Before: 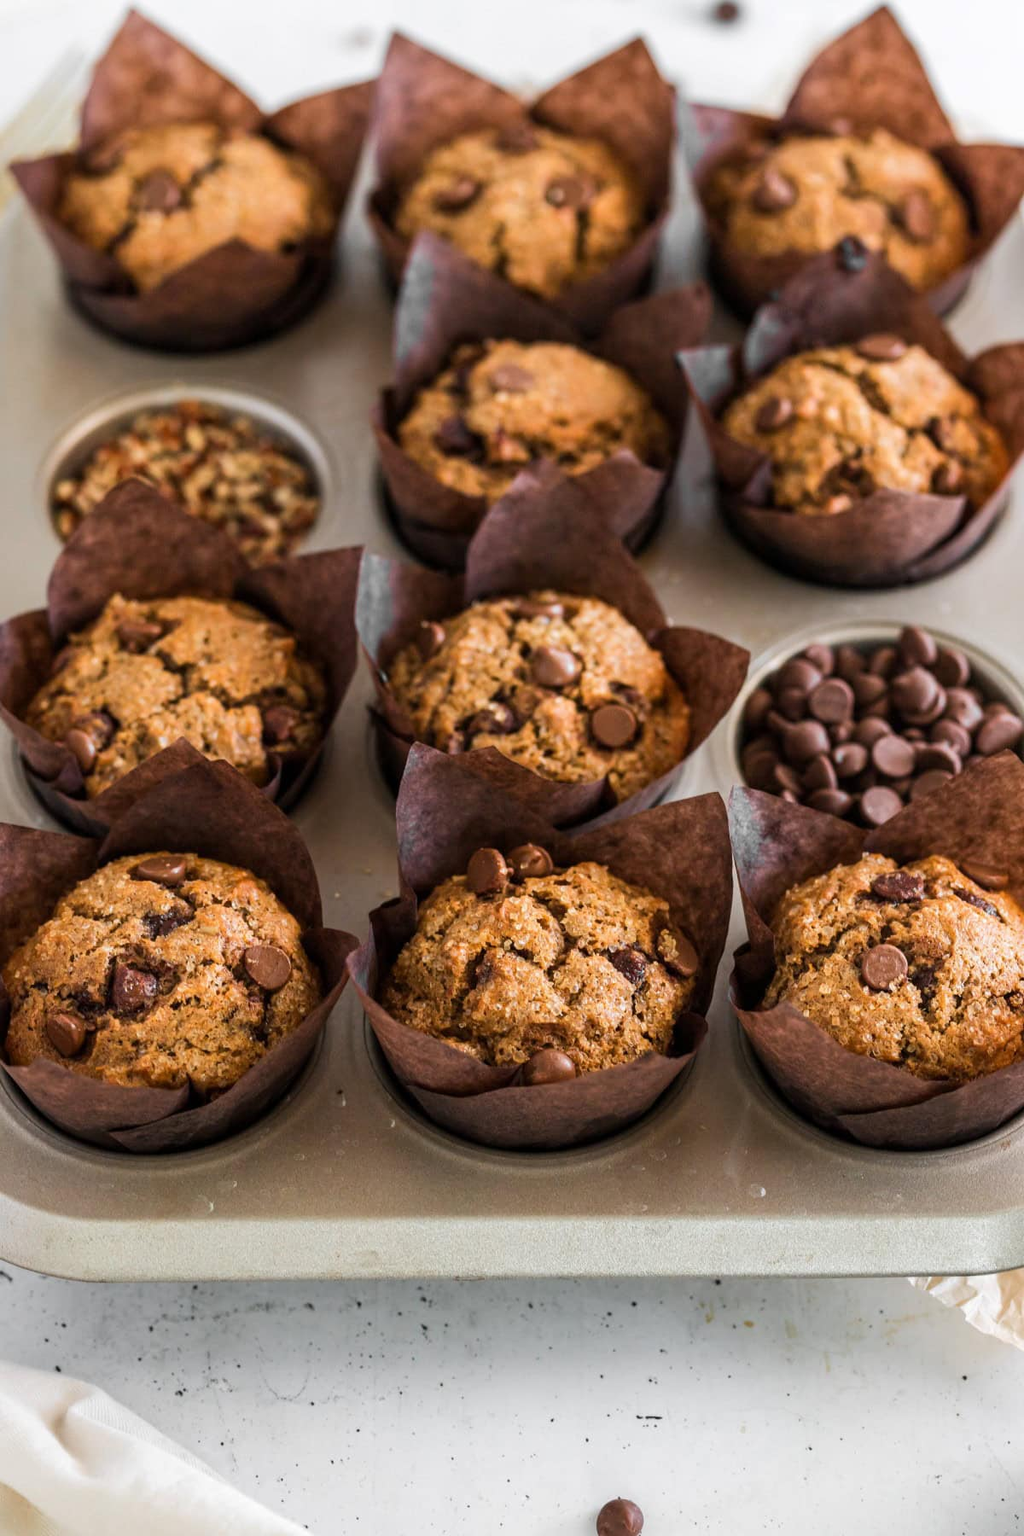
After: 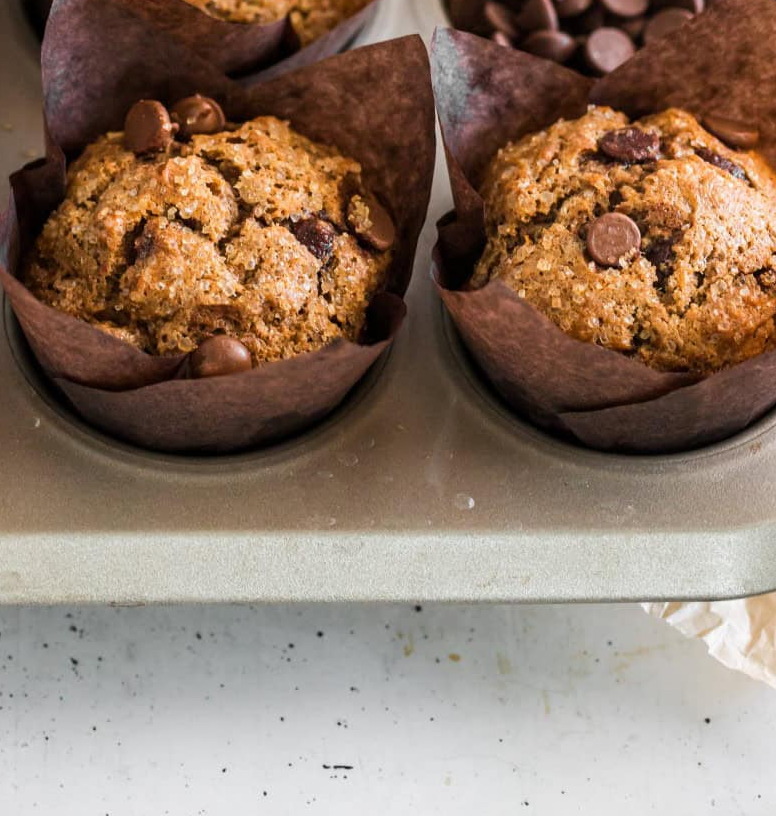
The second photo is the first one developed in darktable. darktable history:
crop and rotate: left 35.277%, top 49.681%, bottom 4.955%
